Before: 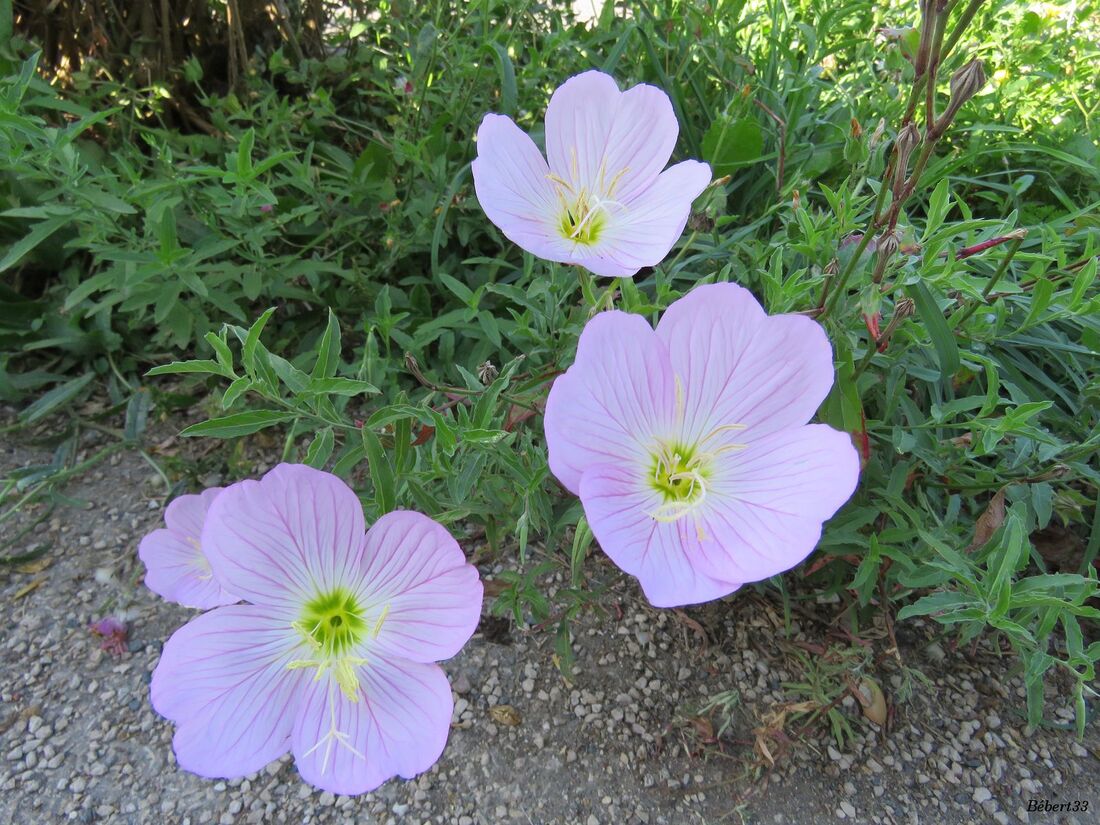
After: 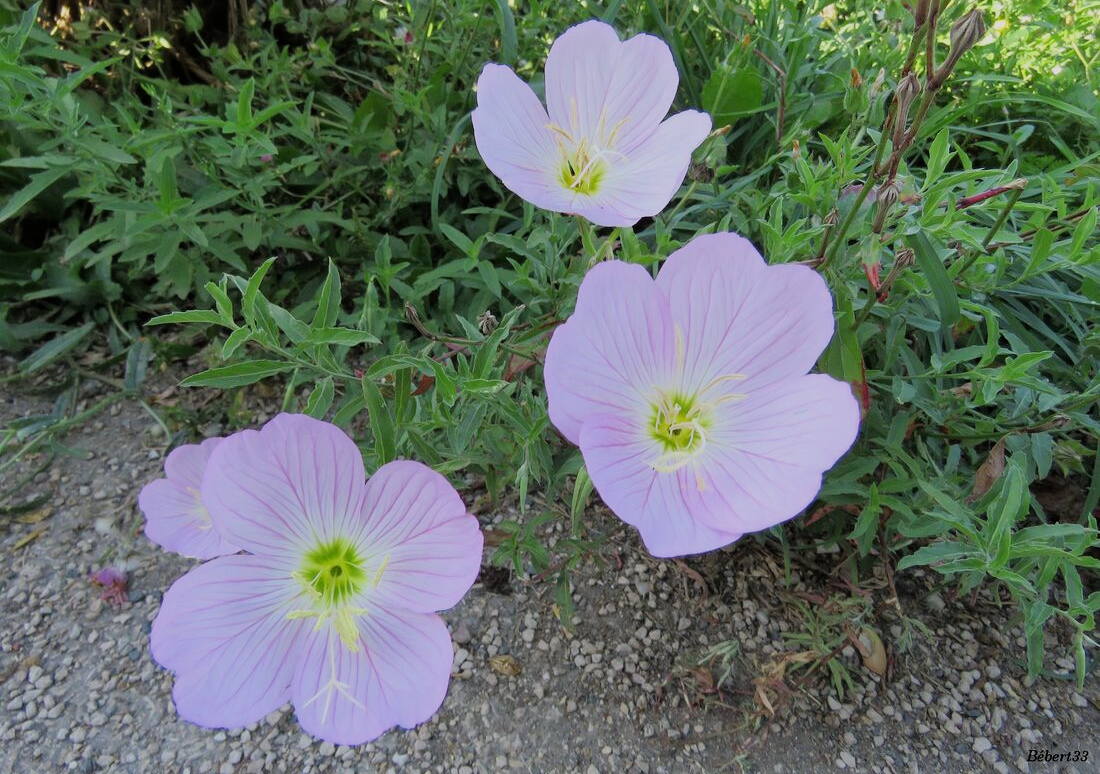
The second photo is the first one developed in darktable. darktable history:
crop and rotate: top 6.18%
filmic rgb: black relative exposure -8.02 EV, white relative exposure 3.85 EV, threshold 5.95 EV, hardness 4.31, enable highlight reconstruction true
